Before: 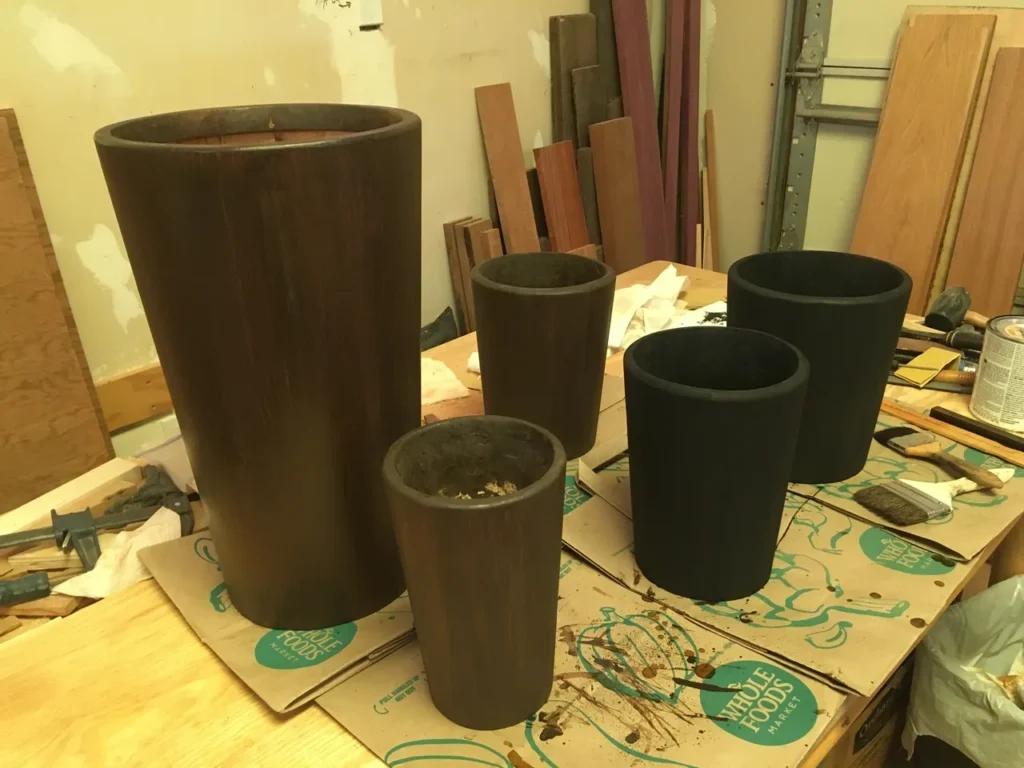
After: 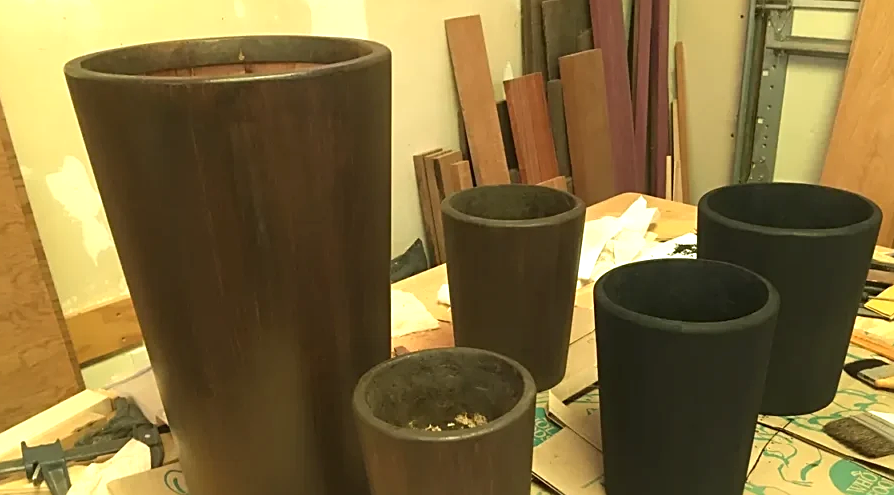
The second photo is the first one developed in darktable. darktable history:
exposure: exposure 0.6 EV, compensate highlight preservation false
crop: left 3.015%, top 8.969%, right 9.647%, bottom 26.457%
sharpen: on, module defaults
